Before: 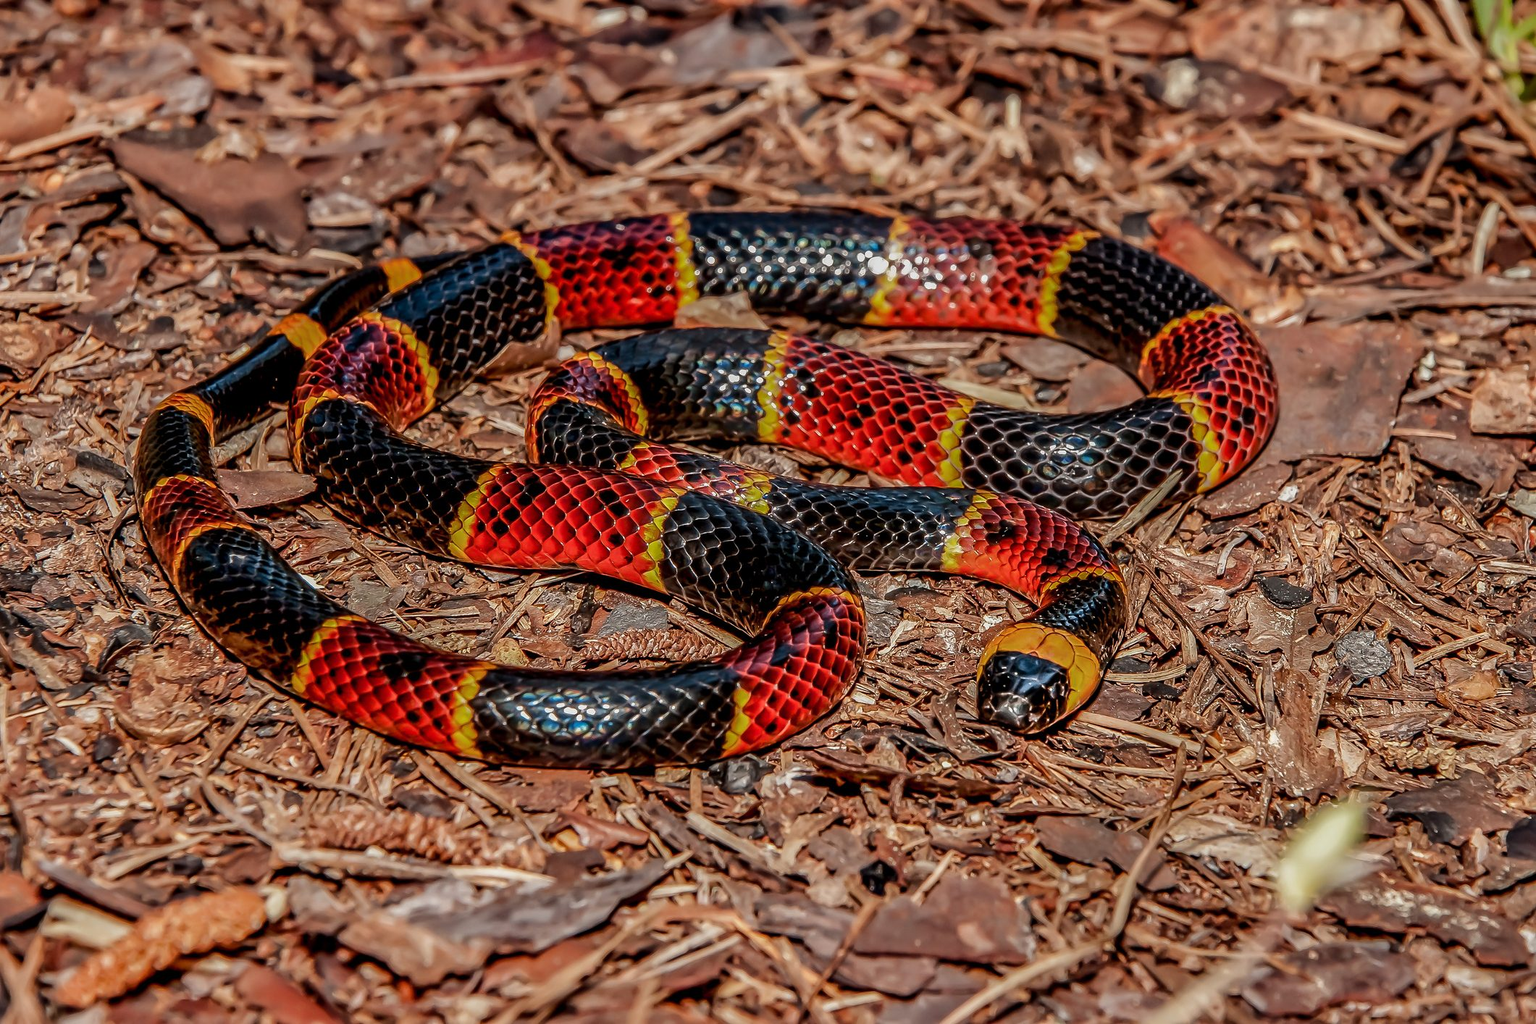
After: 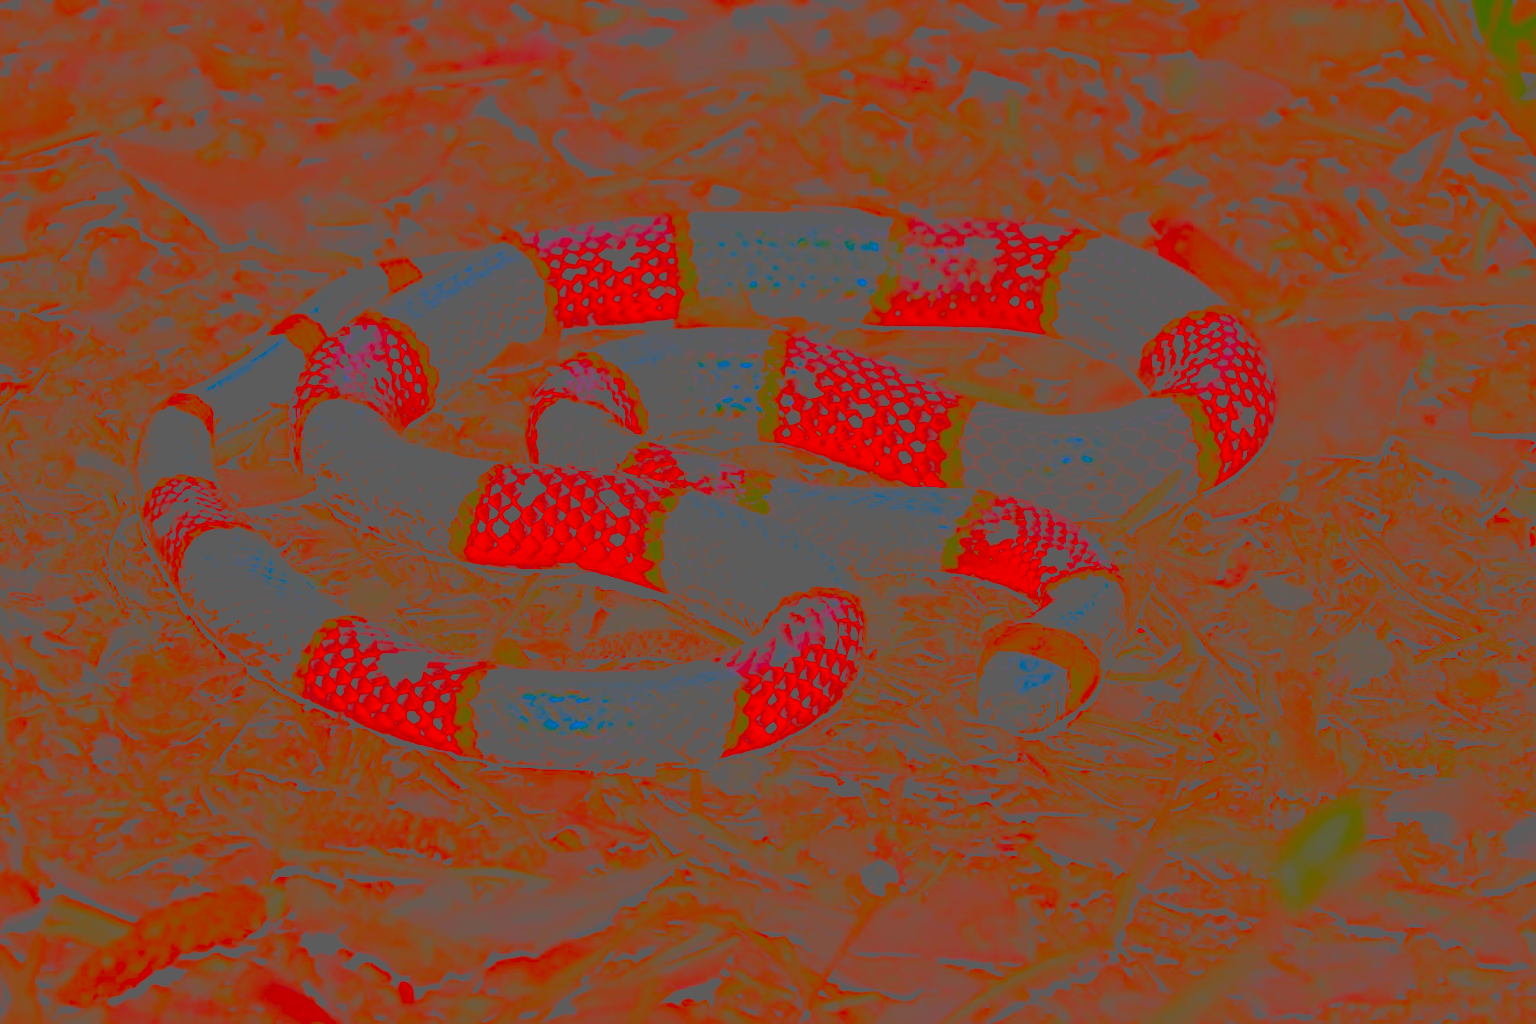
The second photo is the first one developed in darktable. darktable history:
filmic rgb: black relative exposure -5 EV, hardness 2.88, contrast 1.3, highlights saturation mix -30%
contrast brightness saturation: contrast -0.99, brightness -0.17, saturation 0.75
